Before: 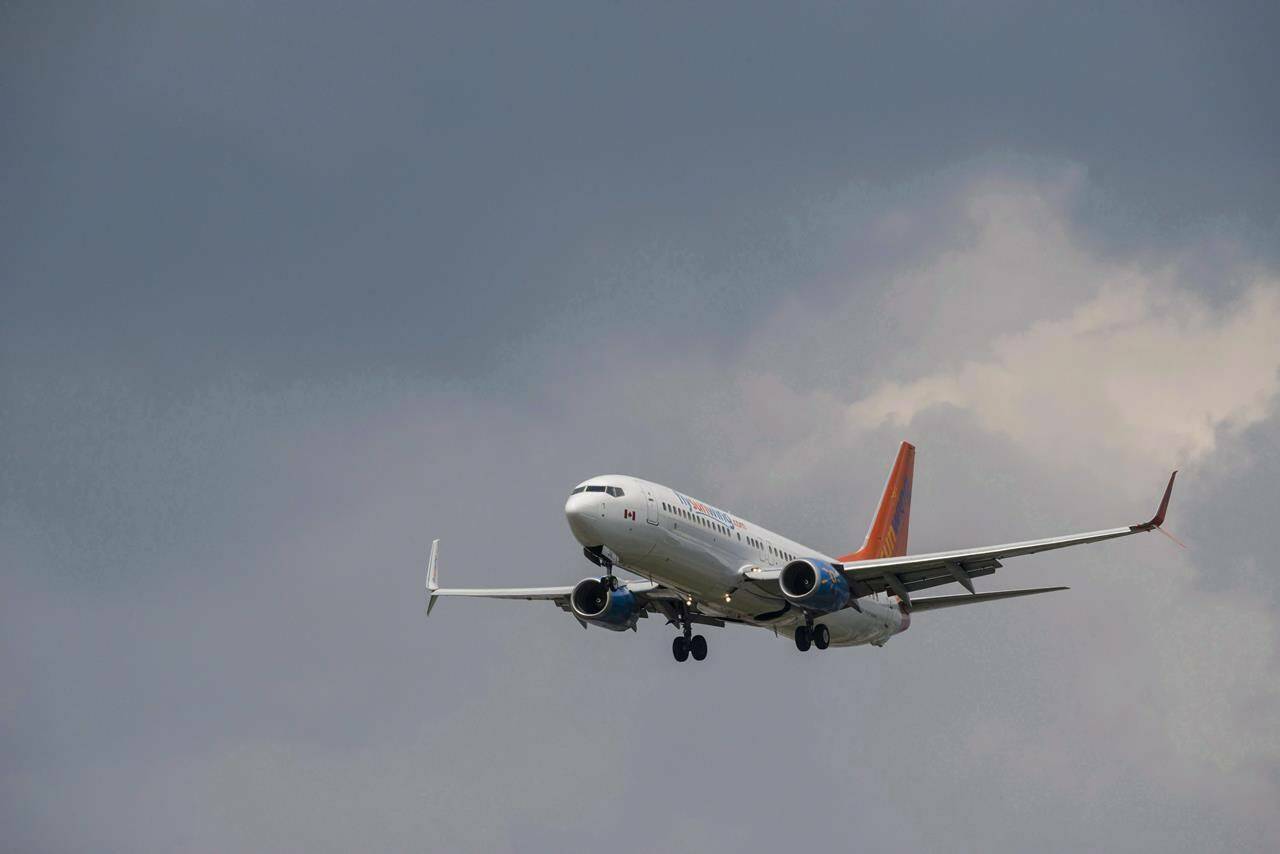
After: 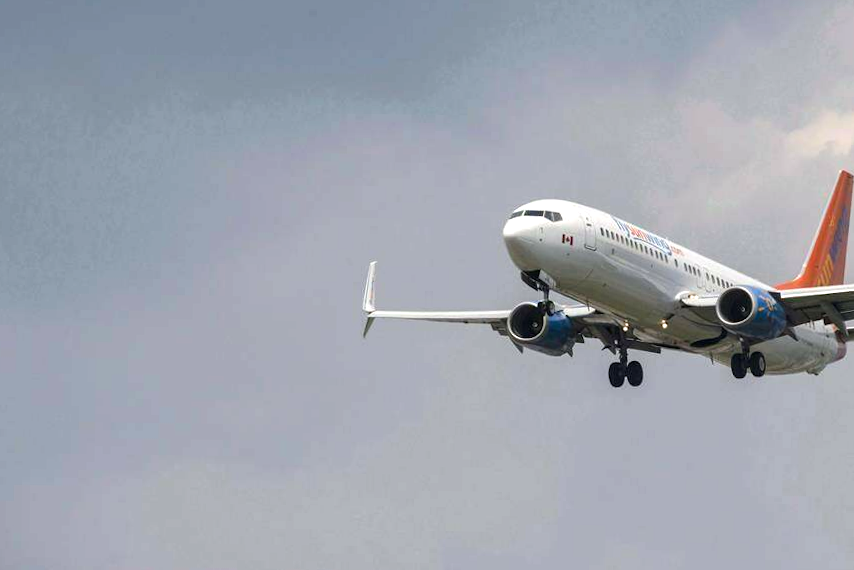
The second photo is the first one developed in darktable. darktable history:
crop and rotate: angle -0.82°, left 3.85%, top 31.828%, right 27.992%
exposure: black level correction 0, exposure 0.7 EV, compensate exposure bias true, compensate highlight preservation false
